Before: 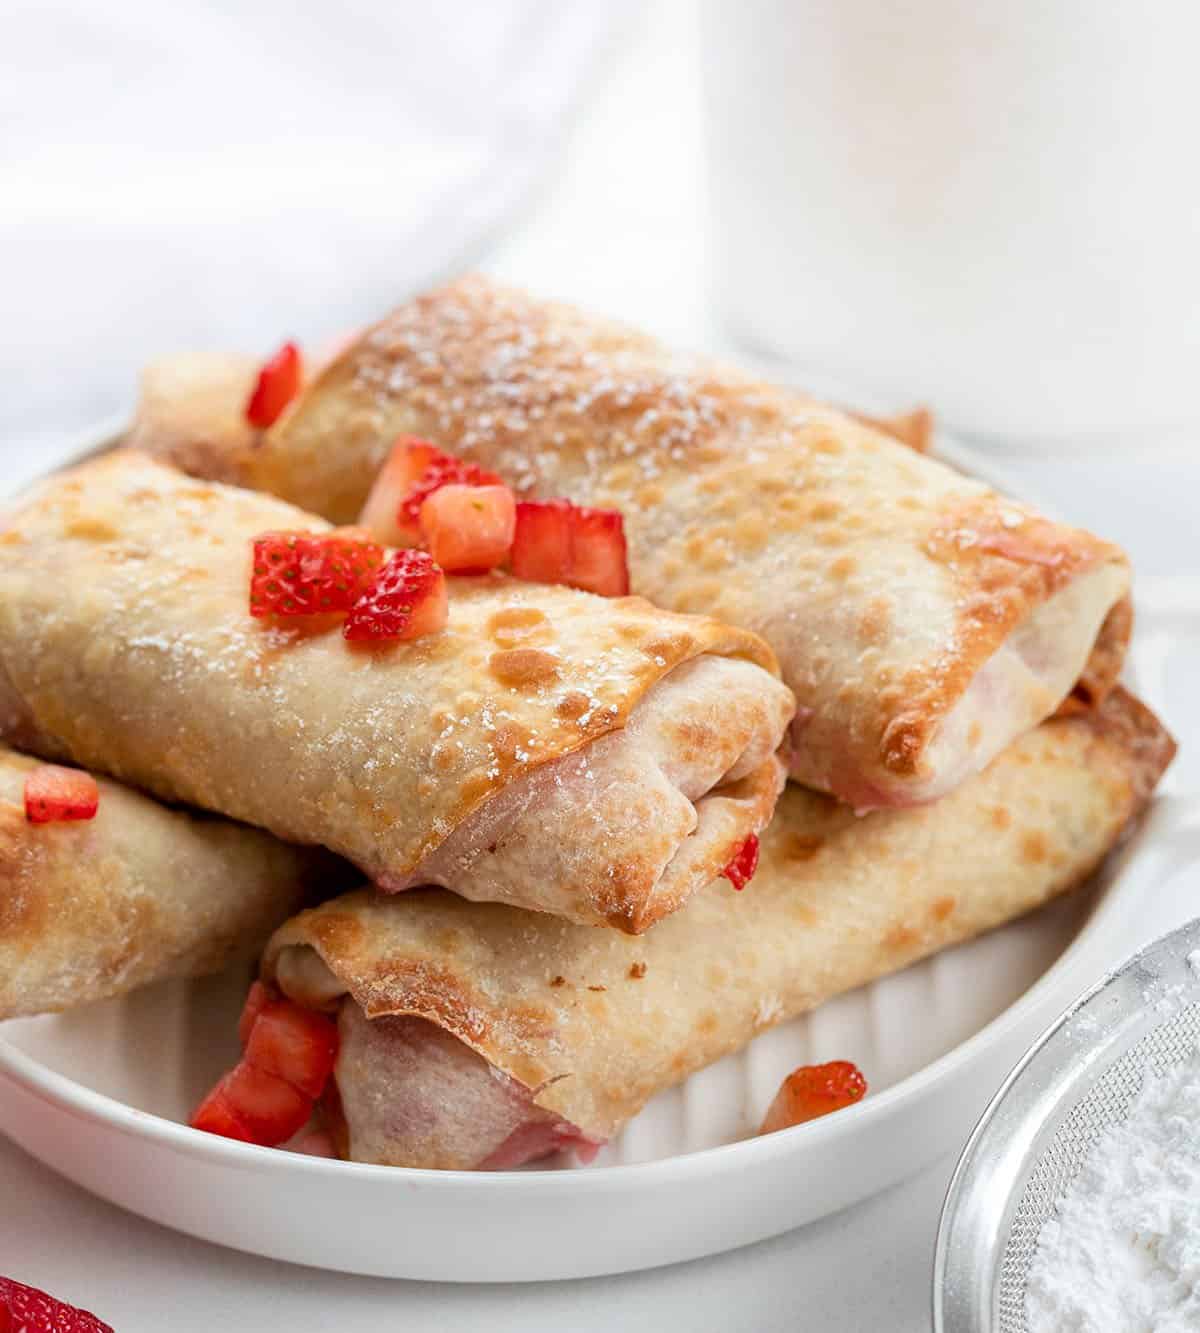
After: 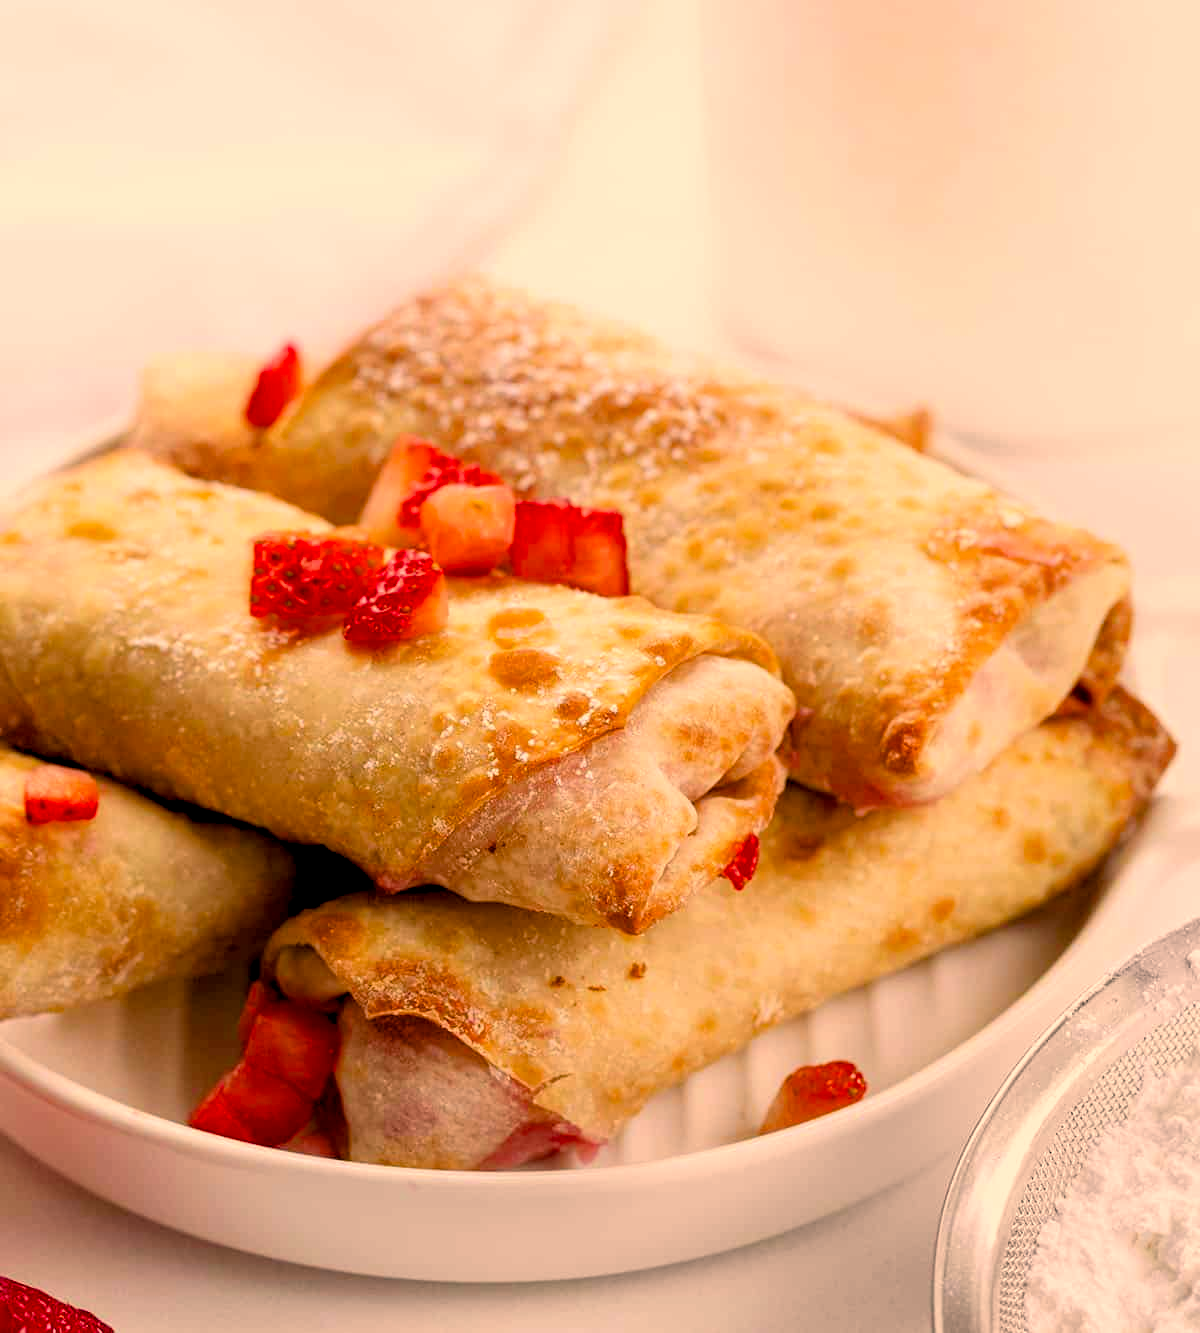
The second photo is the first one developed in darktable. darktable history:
color balance rgb: highlights gain › chroma 2.016%, highlights gain › hue 290.33°, global offset › luminance -0.886%, perceptual saturation grading › global saturation 20.152%, perceptual saturation grading › highlights -19.82%, perceptual saturation grading › shadows 29.692%, global vibrance 12.495%
color correction: highlights a* 14.93, highlights b* 31.54
